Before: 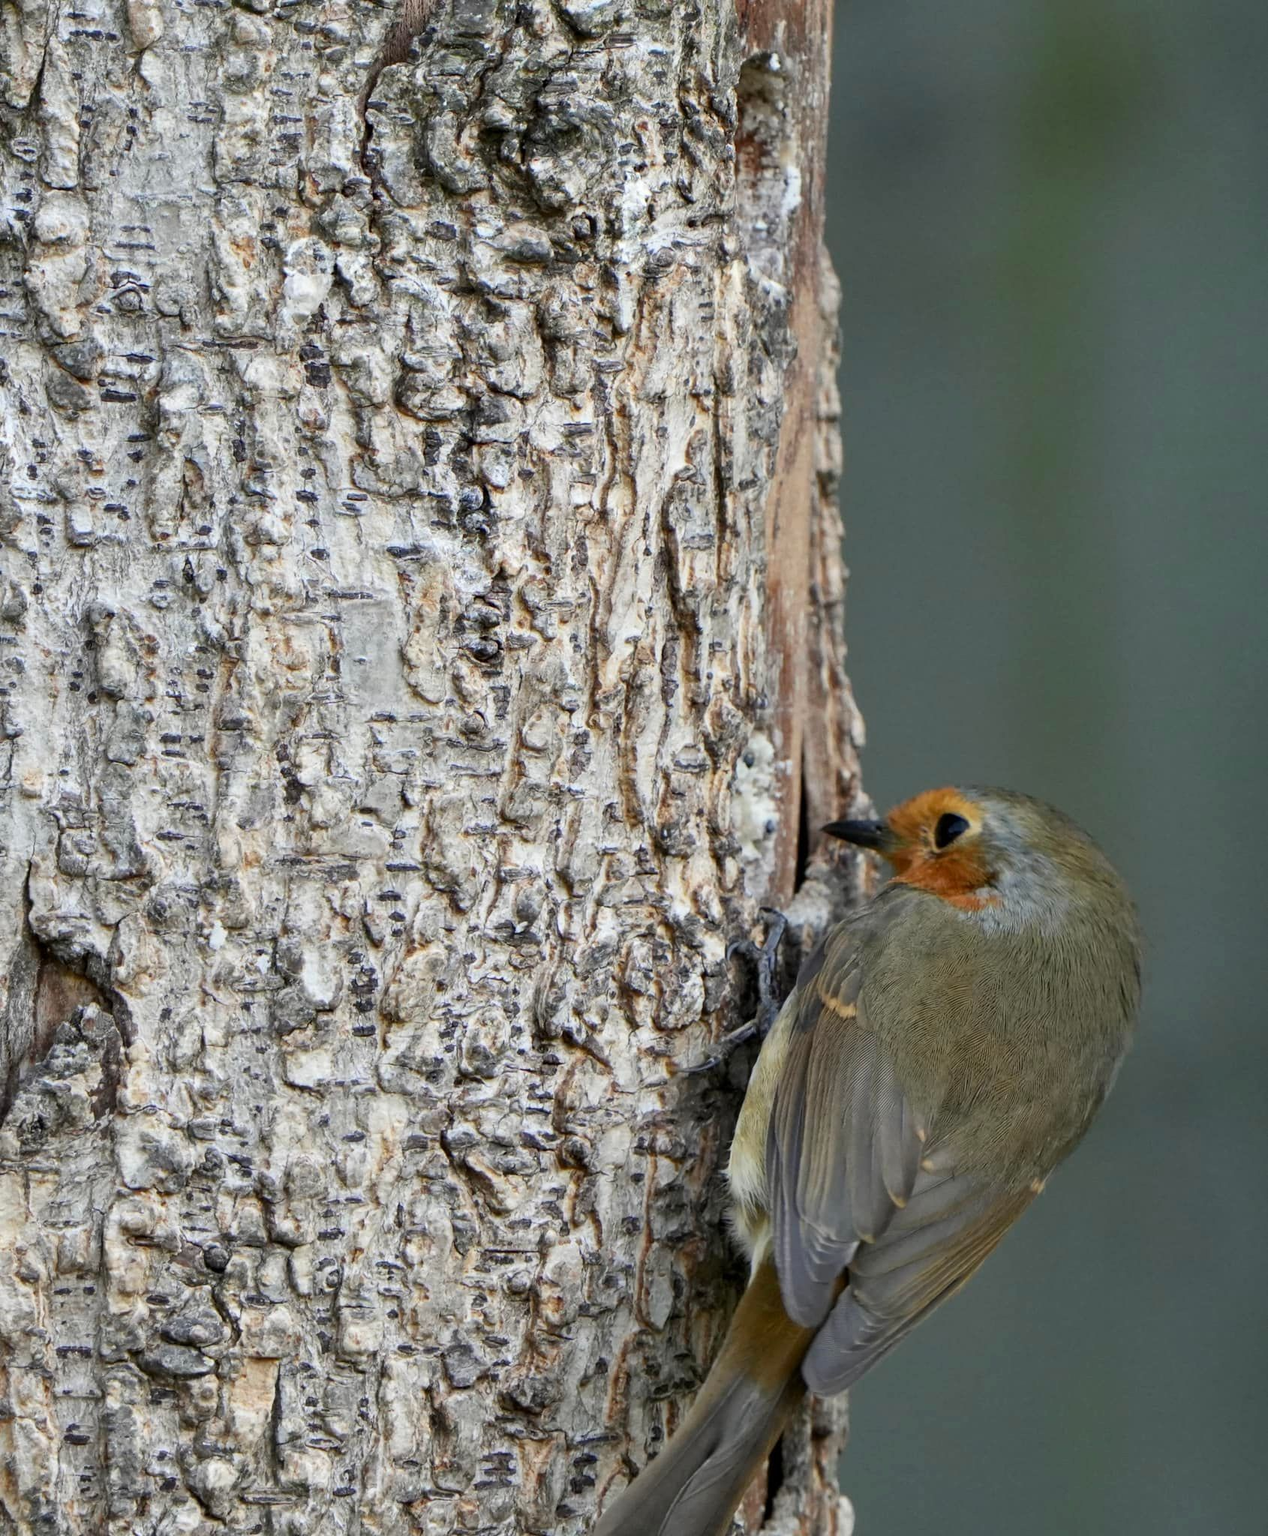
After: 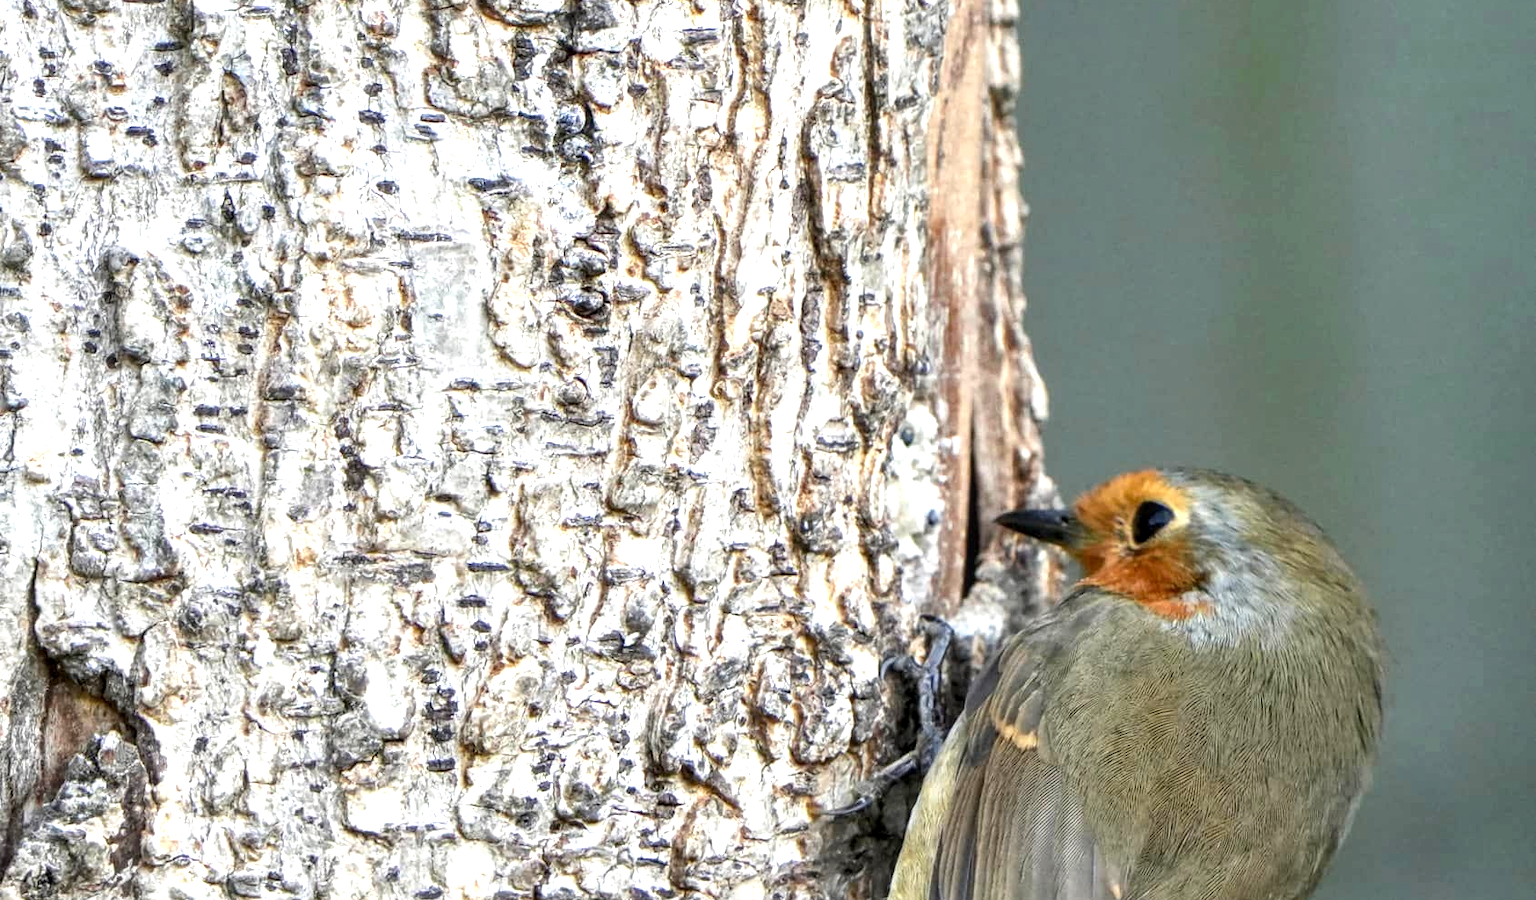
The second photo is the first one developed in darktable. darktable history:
exposure: black level correction 0, exposure 0.95 EV, compensate exposure bias true, compensate highlight preservation false
local contrast: detail 130%
crop and rotate: top 26.056%, bottom 25.543%
